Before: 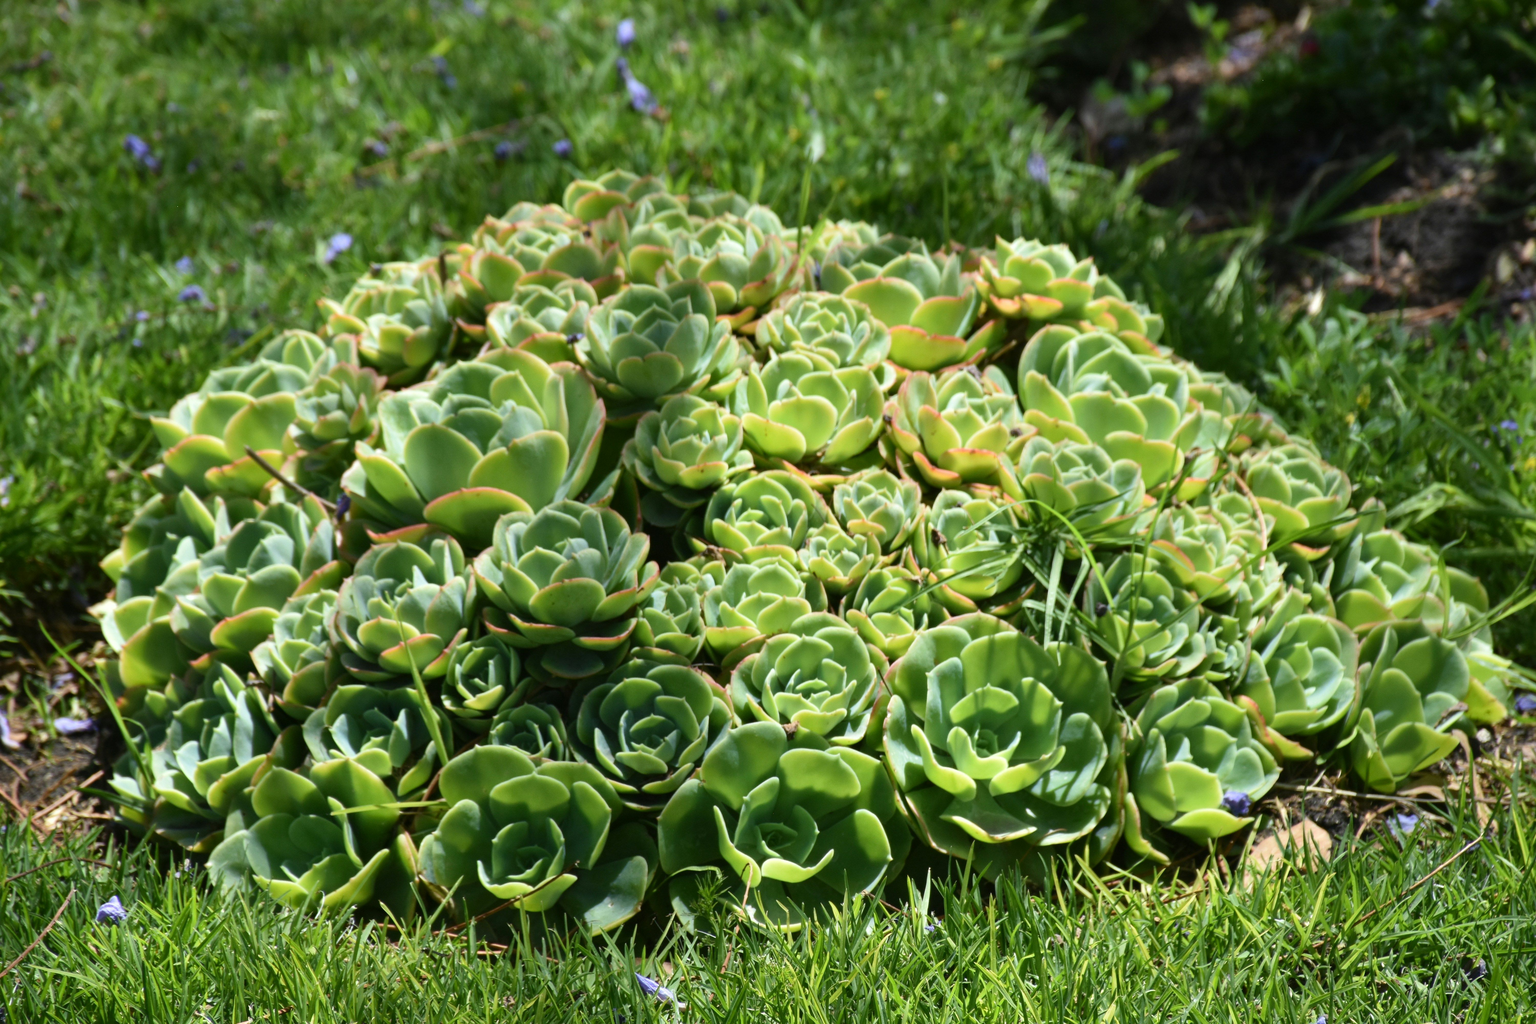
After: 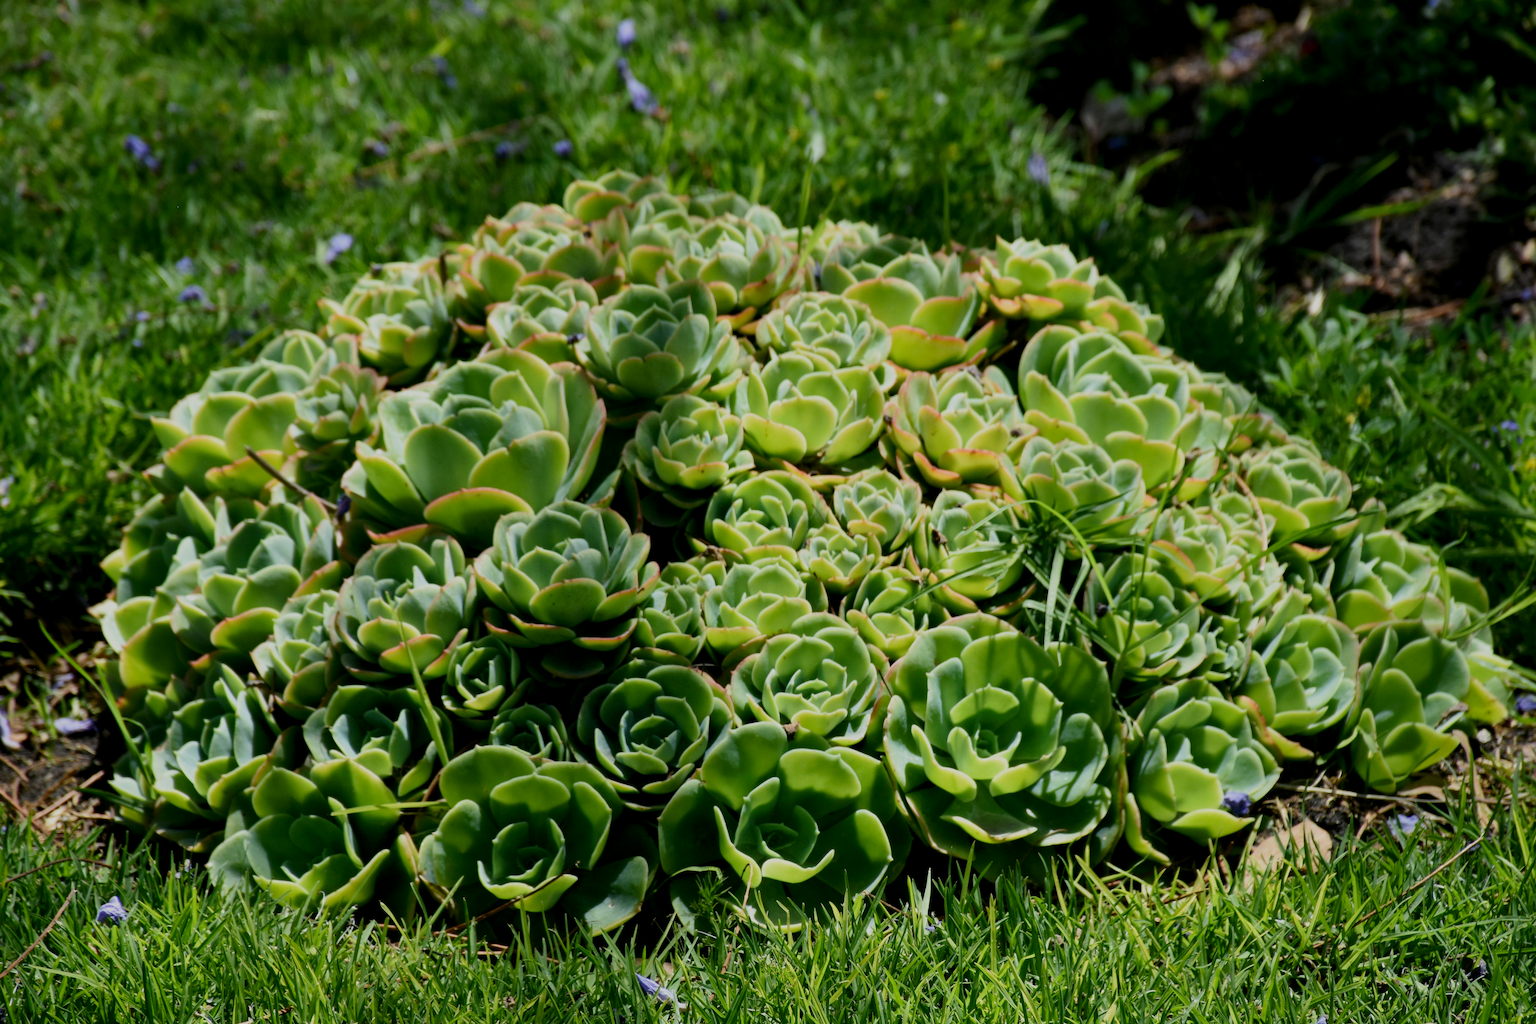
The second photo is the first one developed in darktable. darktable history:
tone curve: curves: ch0 [(0, 0) (0.091, 0.074) (0.184, 0.168) (0.491, 0.519) (0.748, 0.765) (1, 0.919)]; ch1 [(0, 0) (0.179, 0.173) (0.322, 0.32) (0.424, 0.424) (0.502, 0.504) (0.56, 0.578) (0.631, 0.667) (0.777, 0.806) (1, 1)]; ch2 [(0, 0) (0.434, 0.447) (0.483, 0.487) (0.547, 0.564) (0.676, 0.673) (1, 1)], preserve colors none
exposure: black level correction 0.009, exposure -0.63 EV, compensate exposure bias true, compensate highlight preservation false
